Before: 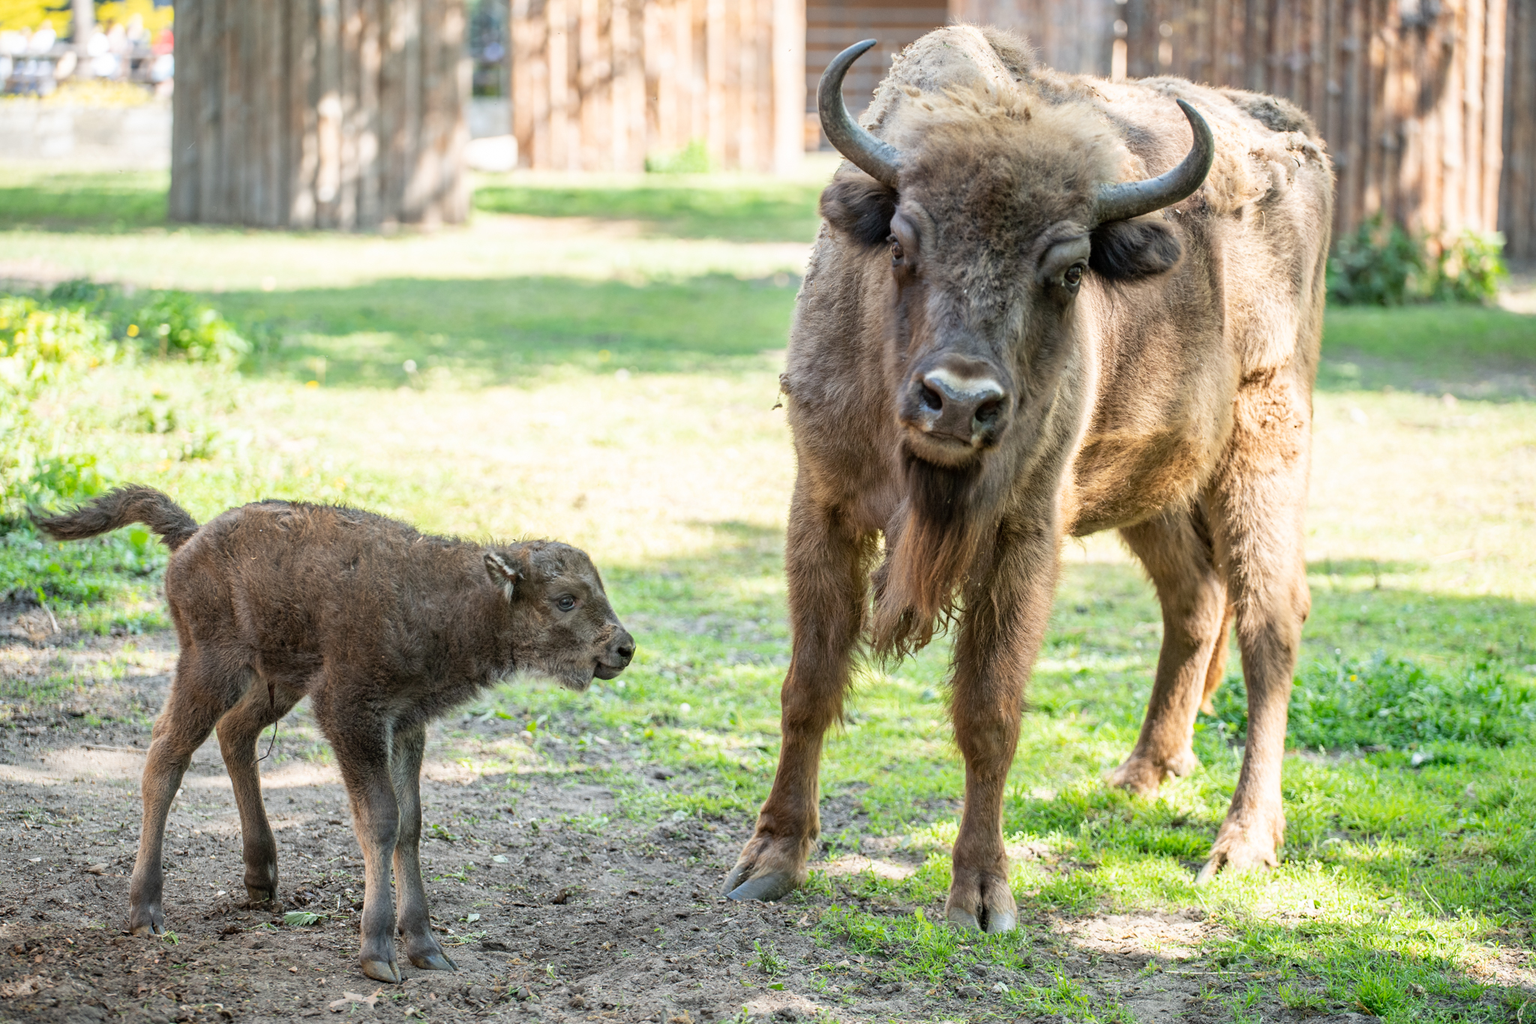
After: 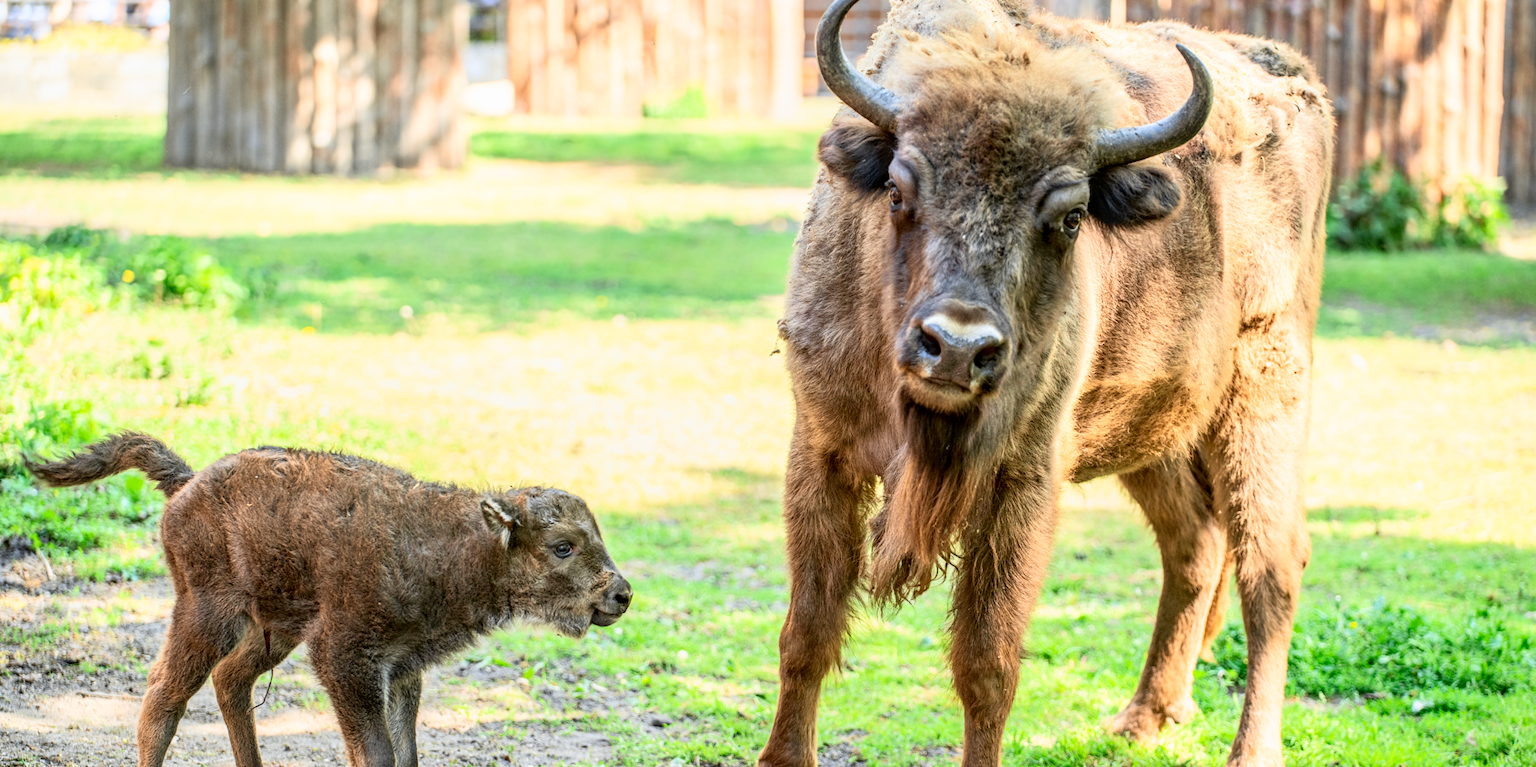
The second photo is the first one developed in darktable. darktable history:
crop: left 0.387%, top 5.469%, bottom 19.809%
local contrast: on, module defaults
tone curve: curves: ch0 [(0, 0) (0.091, 0.075) (0.389, 0.441) (0.696, 0.808) (0.844, 0.908) (0.909, 0.942) (1, 0.973)]; ch1 [(0, 0) (0.437, 0.404) (0.48, 0.486) (0.5, 0.5) (0.529, 0.556) (0.58, 0.606) (0.616, 0.654) (1, 1)]; ch2 [(0, 0) (0.442, 0.415) (0.5, 0.5) (0.535, 0.567) (0.585, 0.632) (1, 1)], color space Lab, independent channels, preserve colors none
